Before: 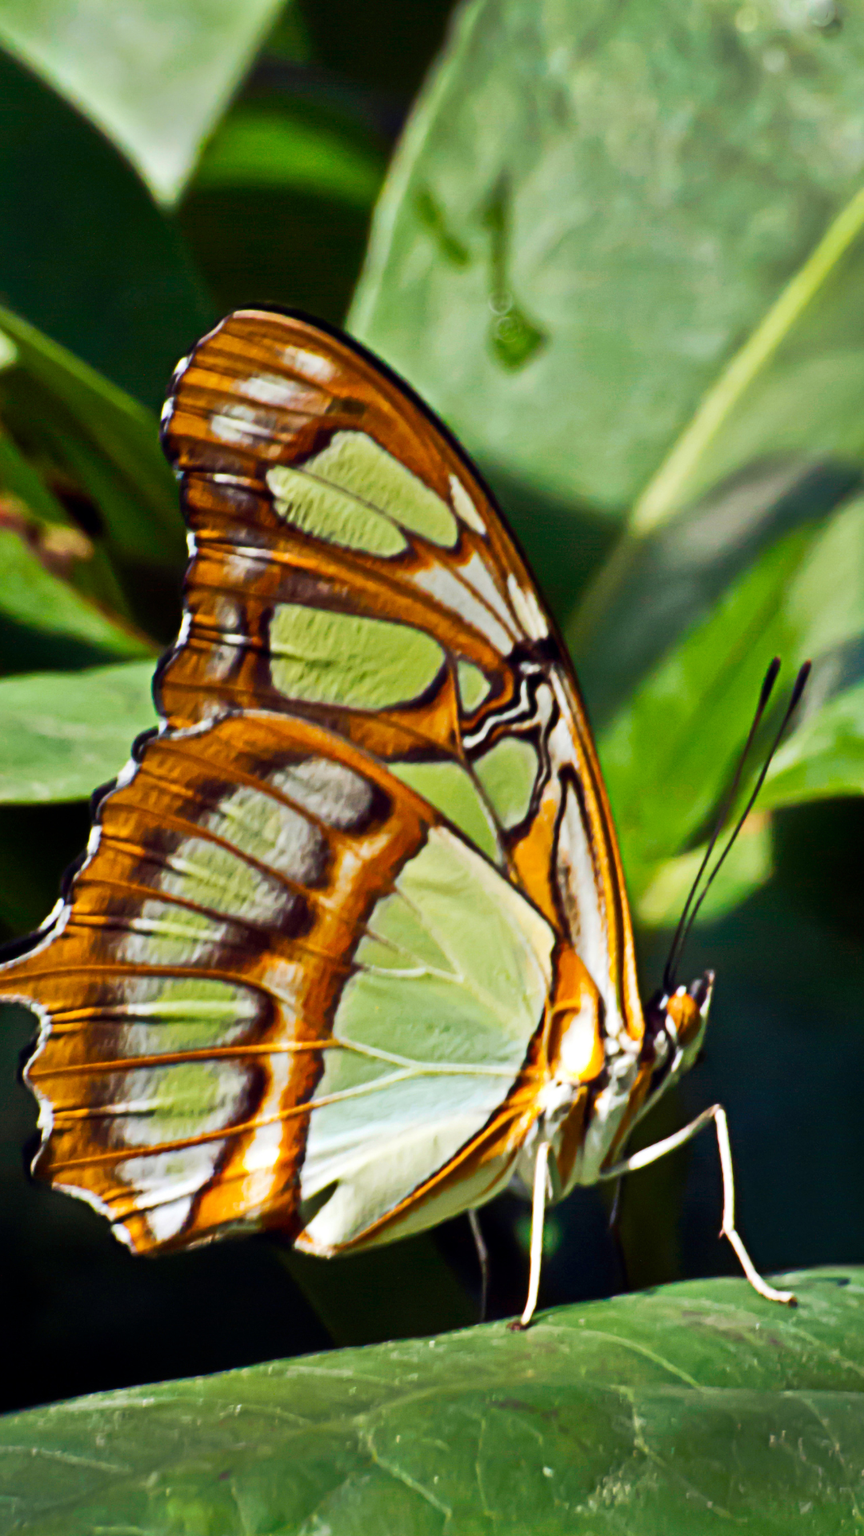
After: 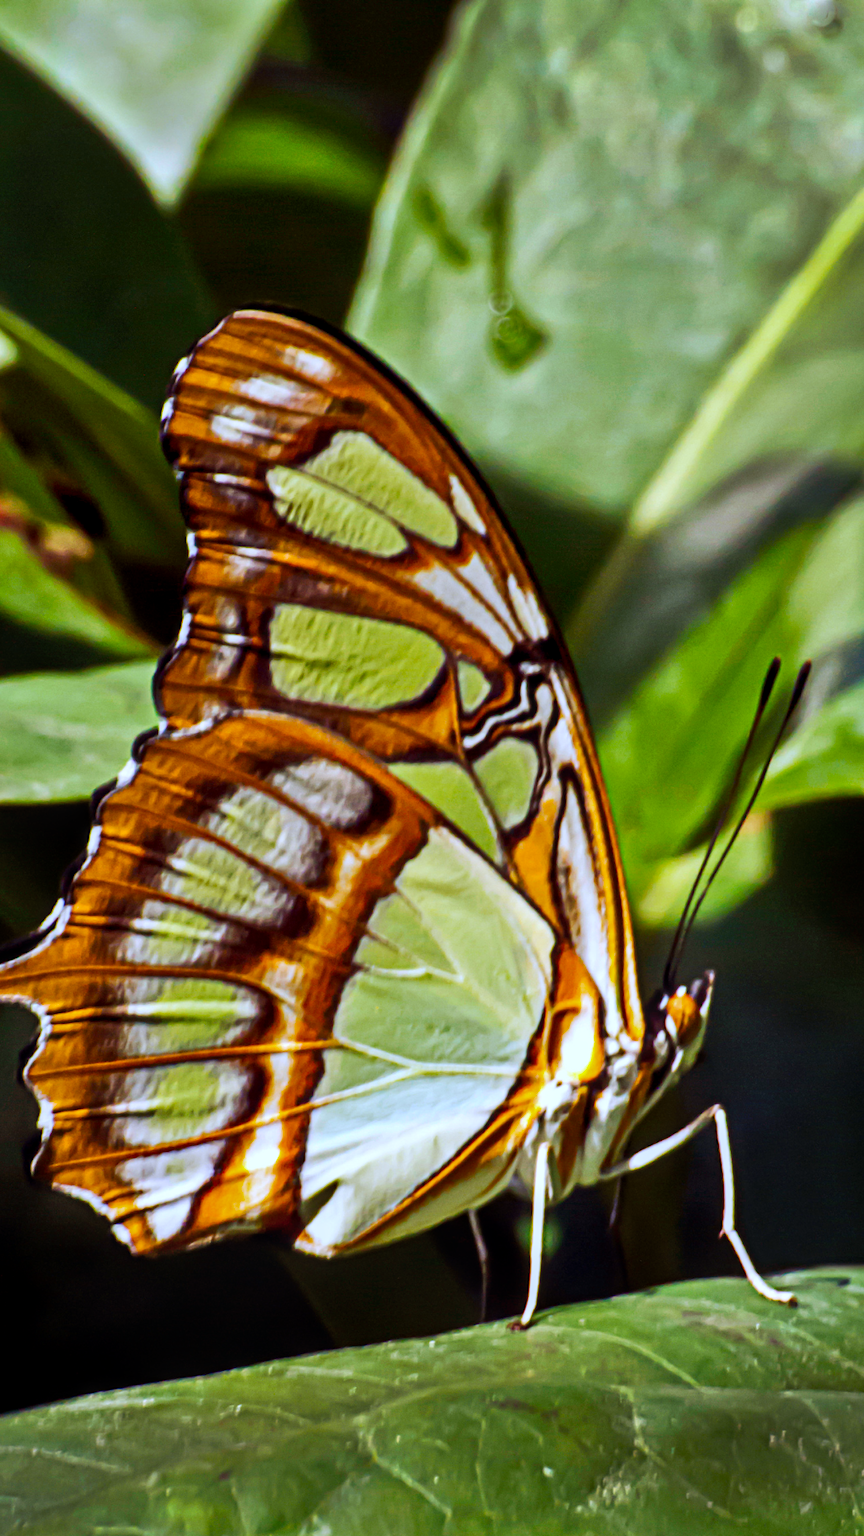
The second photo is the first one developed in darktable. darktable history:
local contrast: on, module defaults
rgb levels: mode RGB, independent channels, levels [[0, 0.5, 1], [0, 0.521, 1], [0, 0.536, 1]]
white balance: red 0.948, green 1.02, blue 1.176
